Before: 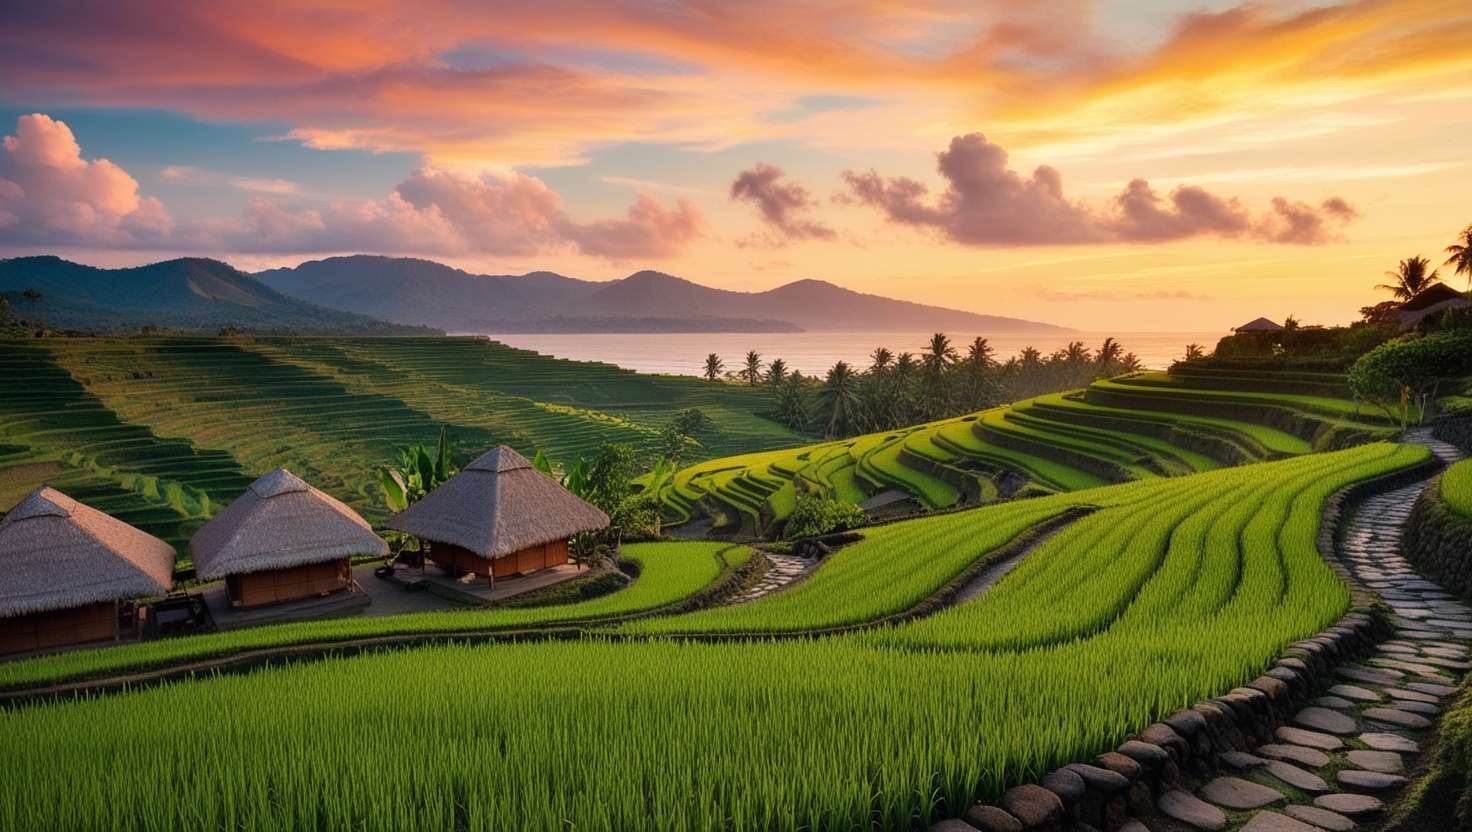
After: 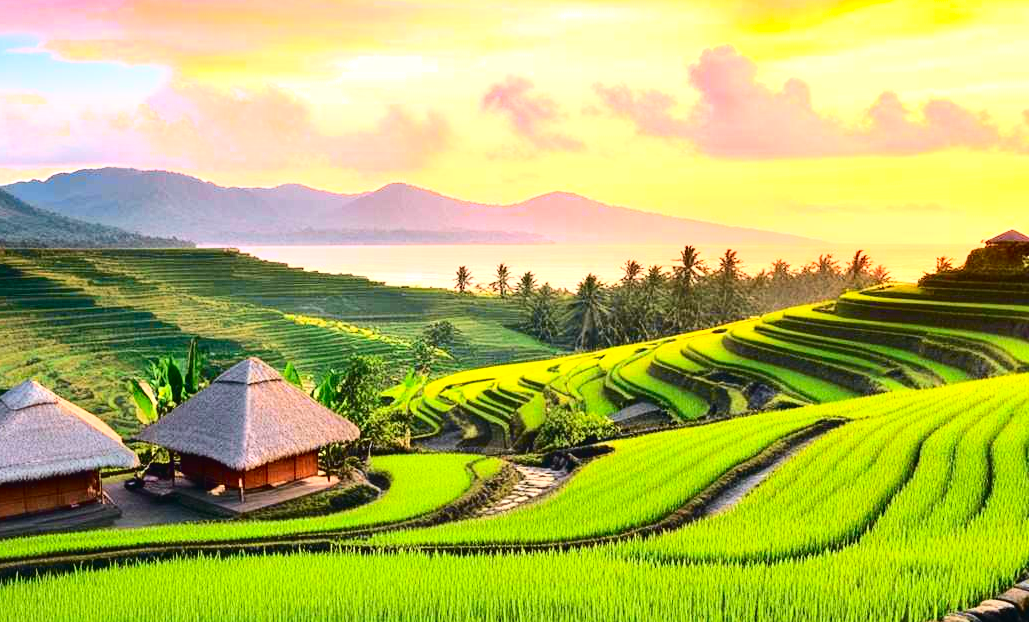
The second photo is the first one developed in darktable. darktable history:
exposure: exposure 1.223 EV, compensate highlight preservation false
crop and rotate: left 17.046%, top 10.659%, right 12.989%, bottom 14.553%
contrast brightness saturation: contrast 0.16, saturation 0.32
tone curve: curves: ch0 [(0, 0.023) (0.087, 0.065) (0.184, 0.168) (0.45, 0.54) (0.57, 0.683) (0.722, 0.825) (0.877, 0.948) (1, 1)]; ch1 [(0, 0) (0.388, 0.369) (0.44, 0.44) (0.489, 0.481) (0.534, 0.528) (0.657, 0.655) (1, 1)]; ch2 [(0, 0) (0.353, 0.317) (0.408, 0.427) (0.472, 0.46) (0.5, 0.488) (0.537, 0.518) (0.576, 0.592) (0.625, 0.631) (1, 1)], color space Lab, independent channels, preserve colors none
